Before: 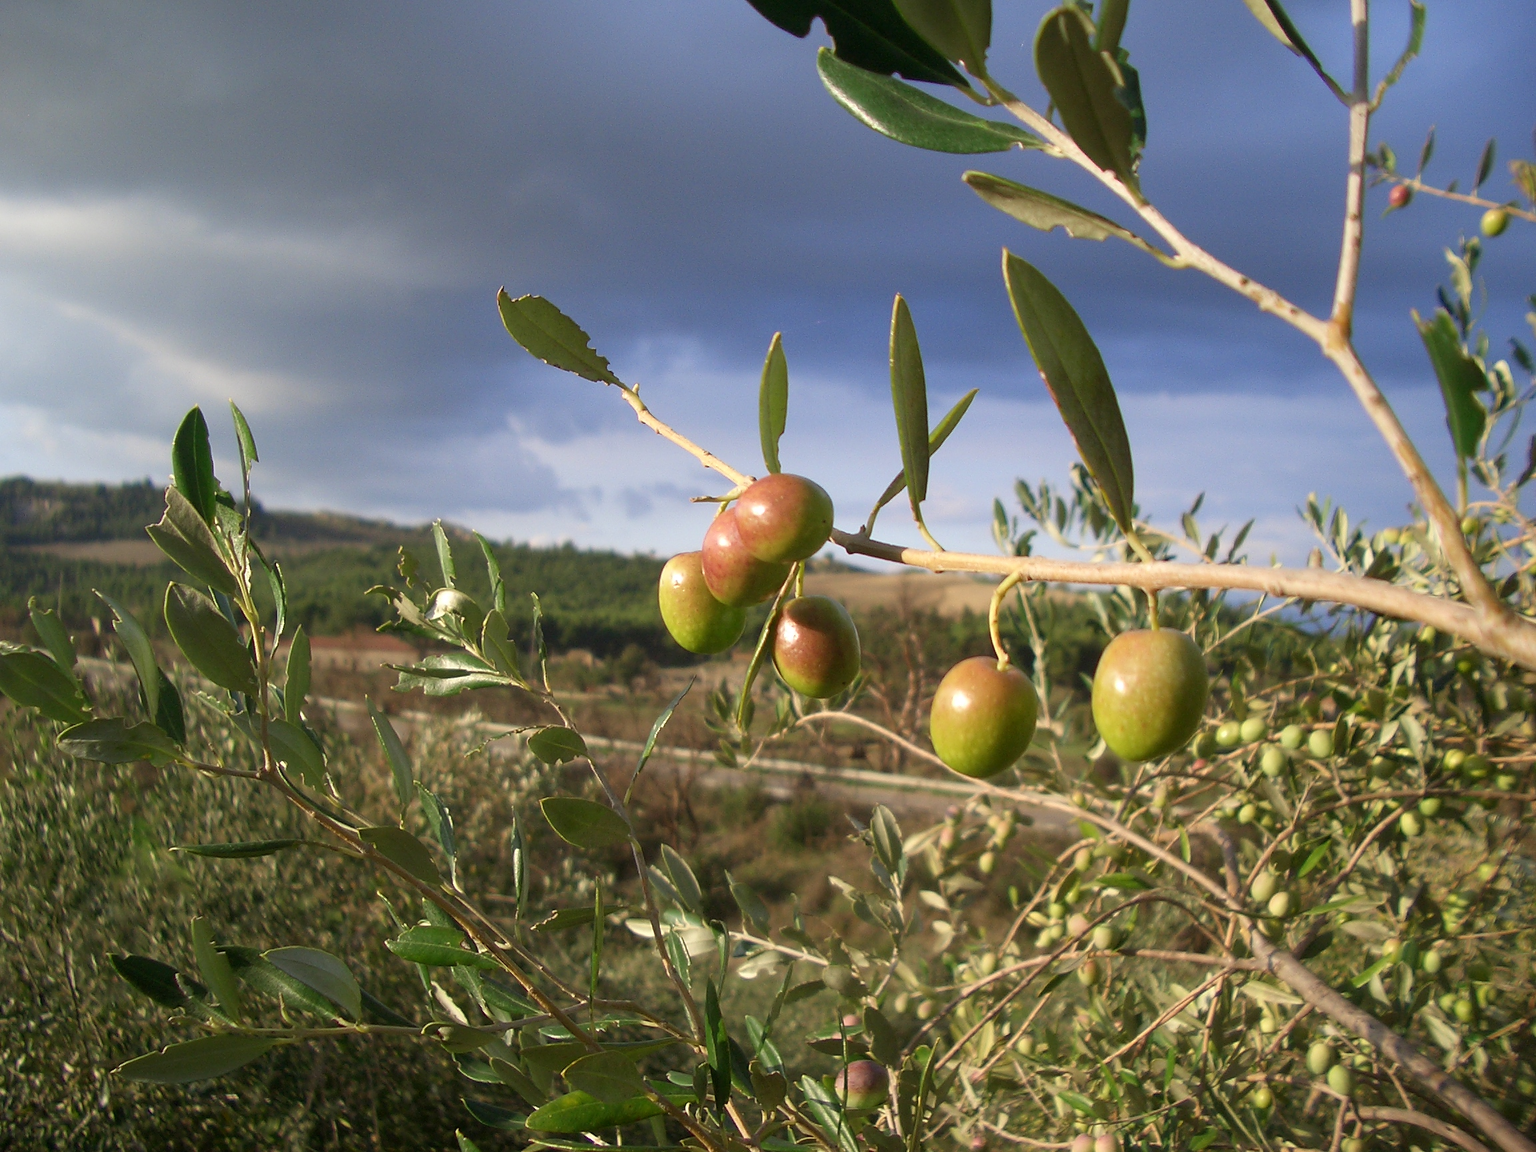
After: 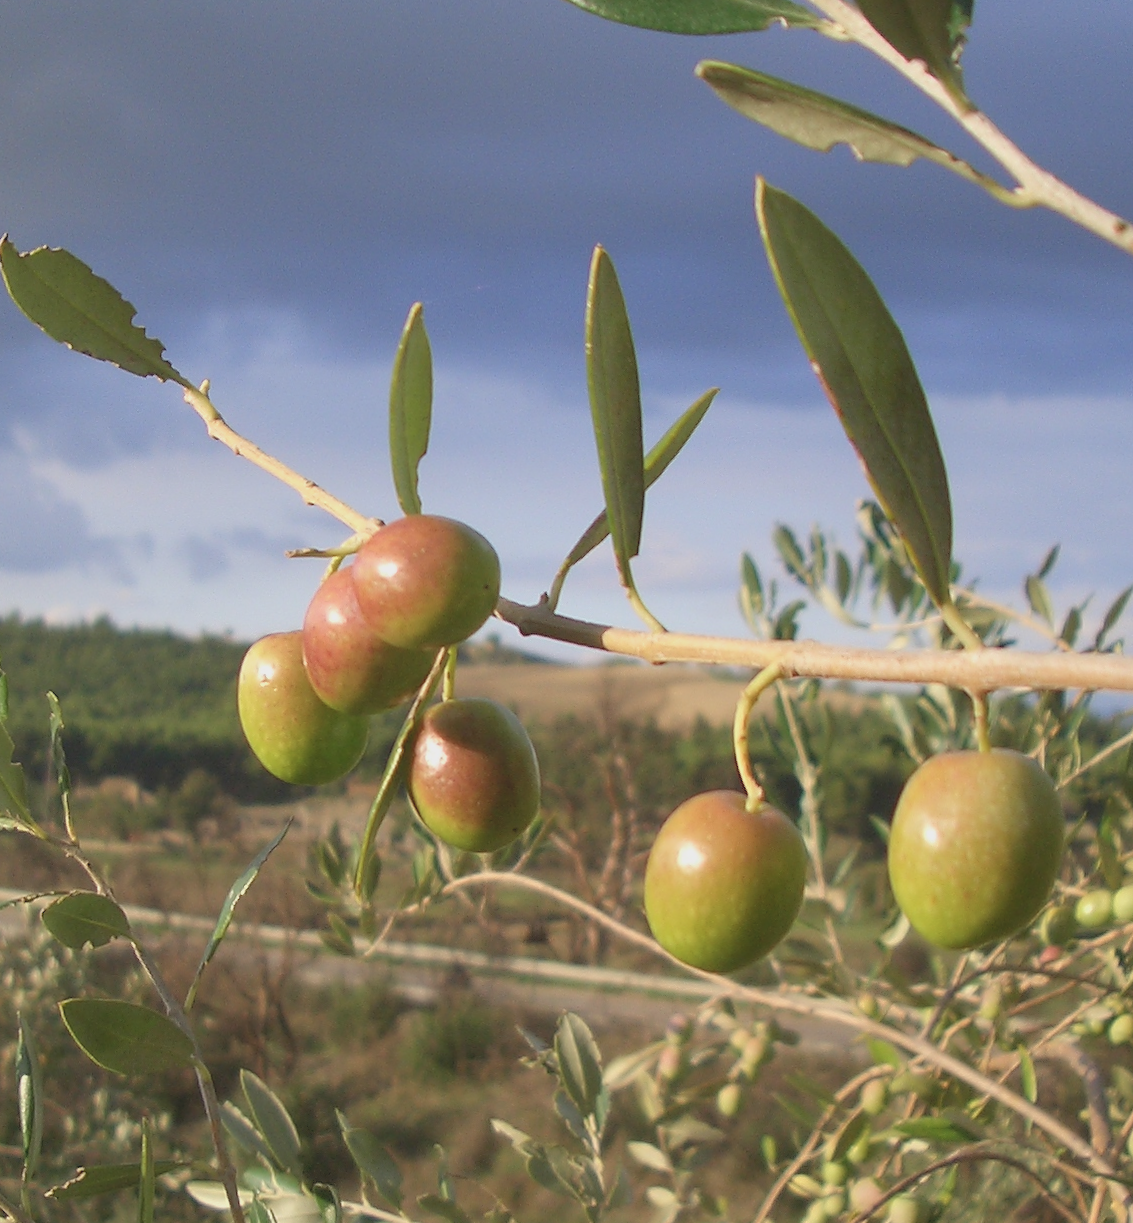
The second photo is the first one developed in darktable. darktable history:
rotate and perspective: rotation 0.192°, lens shift (horizontal) -0.015, crop left 0.005, crop right 0.996, crop top 0.006, crop bottom 0.99
crop: left 32.075%, top 10.976%, right 18.355%, bottom 17.596%
contrast brightness saturation: contrast -0.15, brightness 0.05, saturation -0.12
